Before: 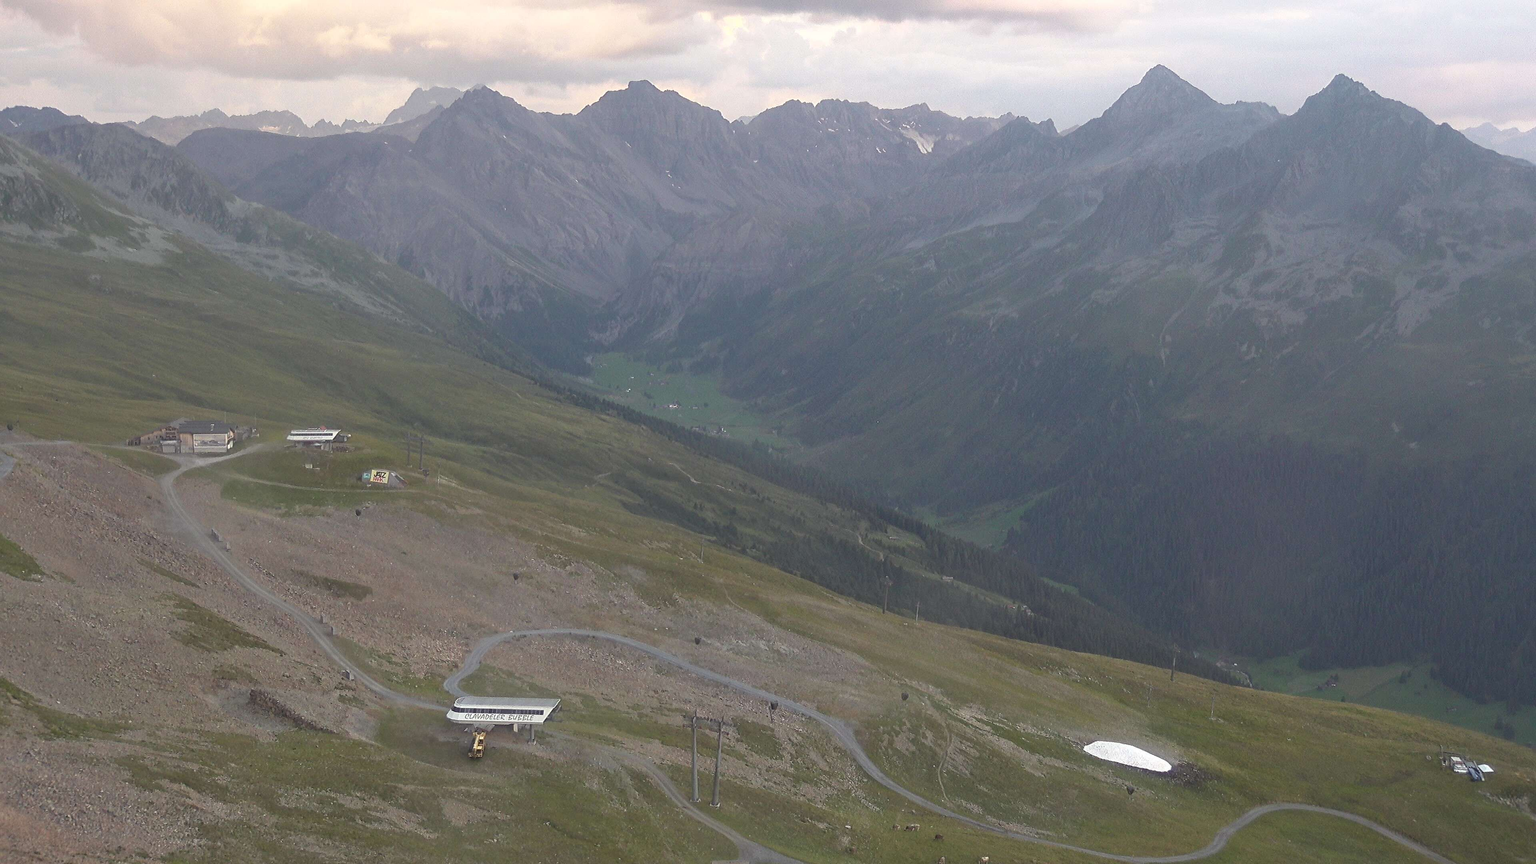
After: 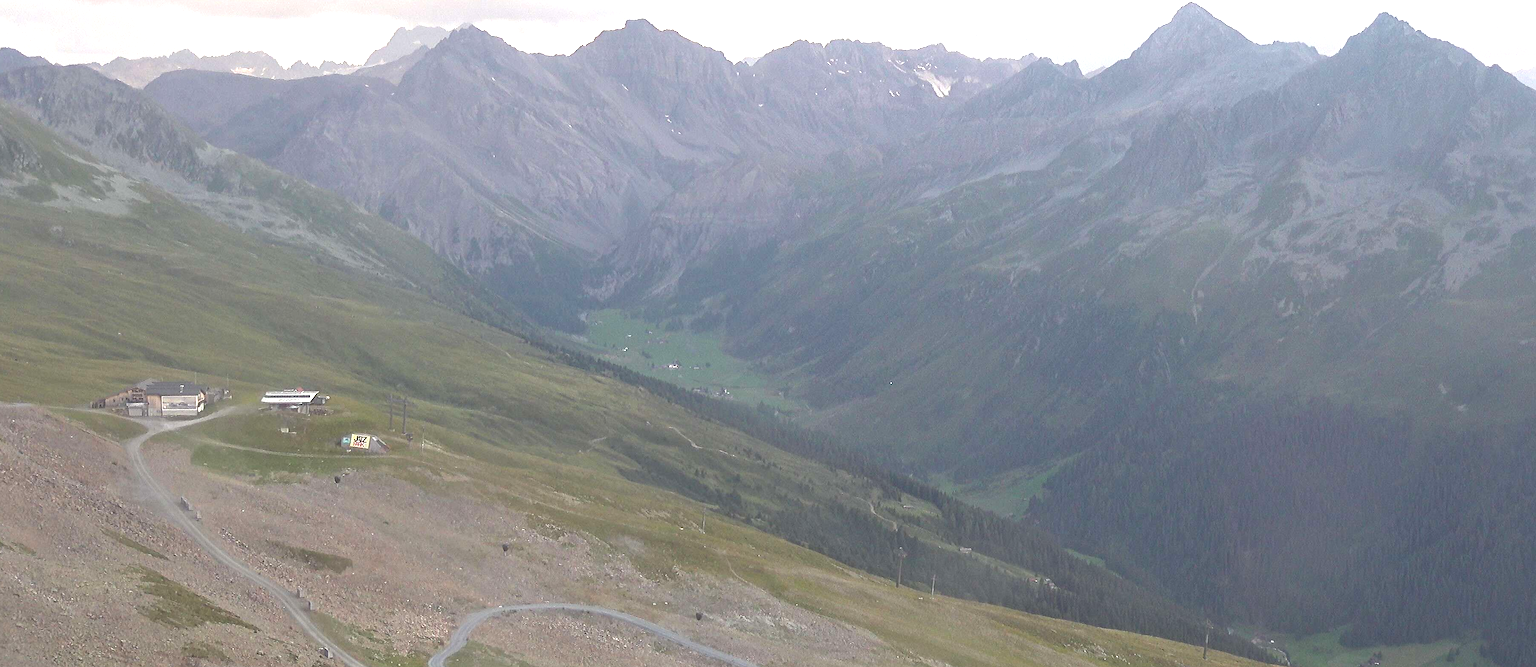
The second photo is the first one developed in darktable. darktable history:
sharpen: radius 1, threshold 1
exposure: exposure 0.781 EV, compensate highlight preservation false
crop: left 2.737%, top 7.287%, right 3.421%, bottom 20.179%
